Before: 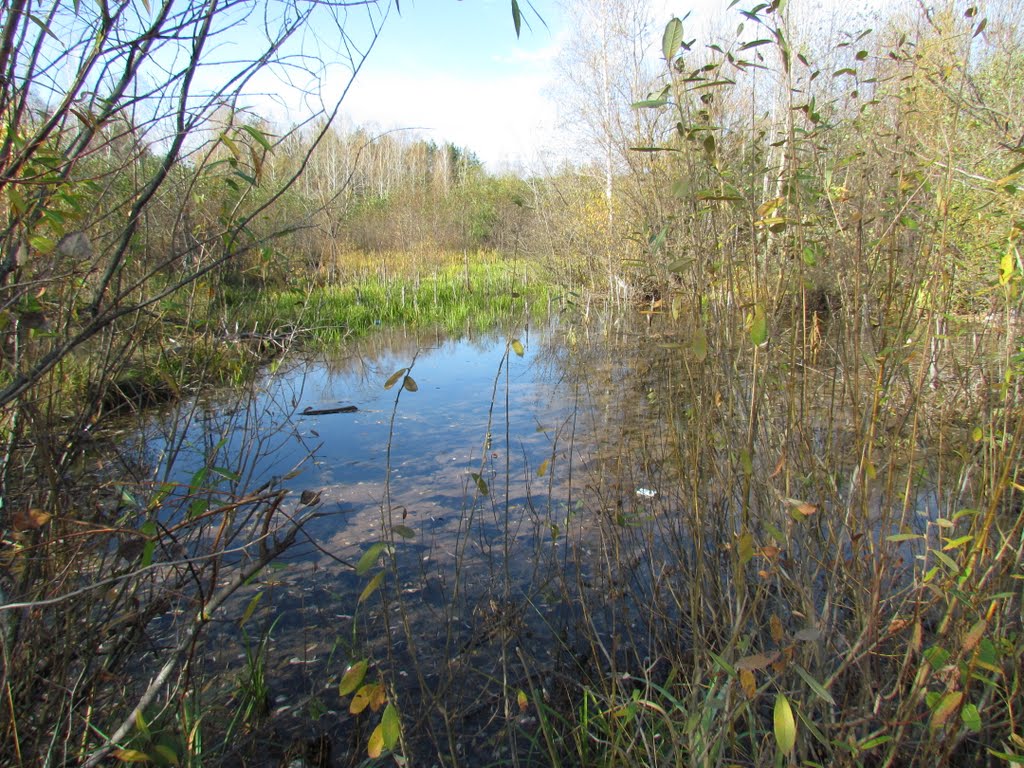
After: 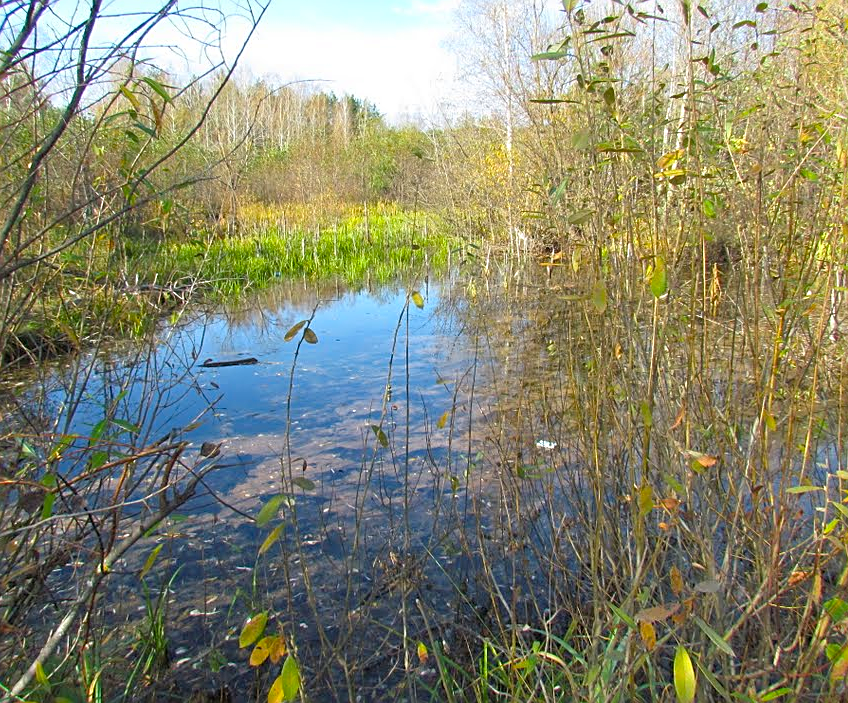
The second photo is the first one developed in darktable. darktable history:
color balance rgb: perceptual saturation grading › global saturation 20%, global vibrance 20%
tone equalizer: -8 EV 1 EV, -7 EV 1 EV, -6 EV 1 EV, -5 EV 1 EV, -4 EV 1 EV, -3 EV 0.75 EV, -2 EV 0.5 EV, -1 EV 0.25 EV
crop: left 9.807%, top 6.259%, right 7.334%, bottom 2.177%
sharpen: on, module defaults
